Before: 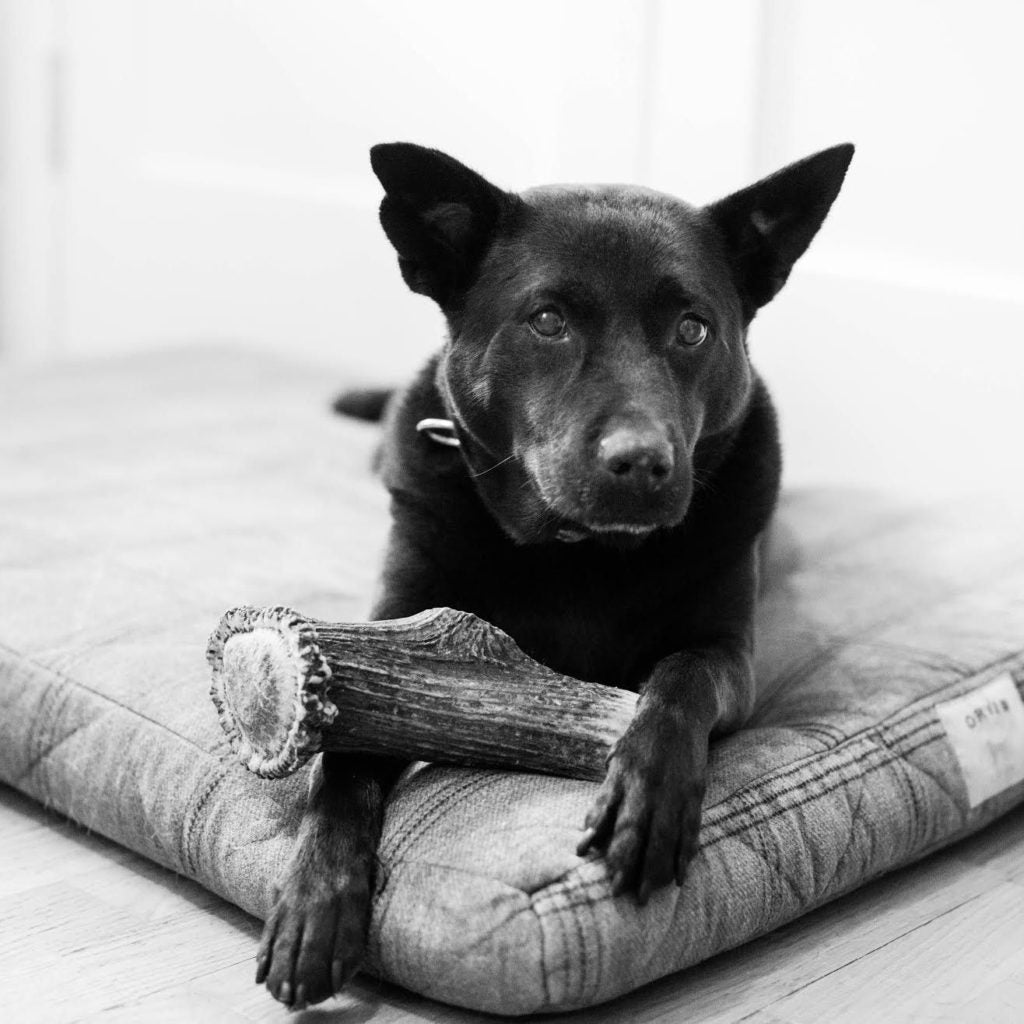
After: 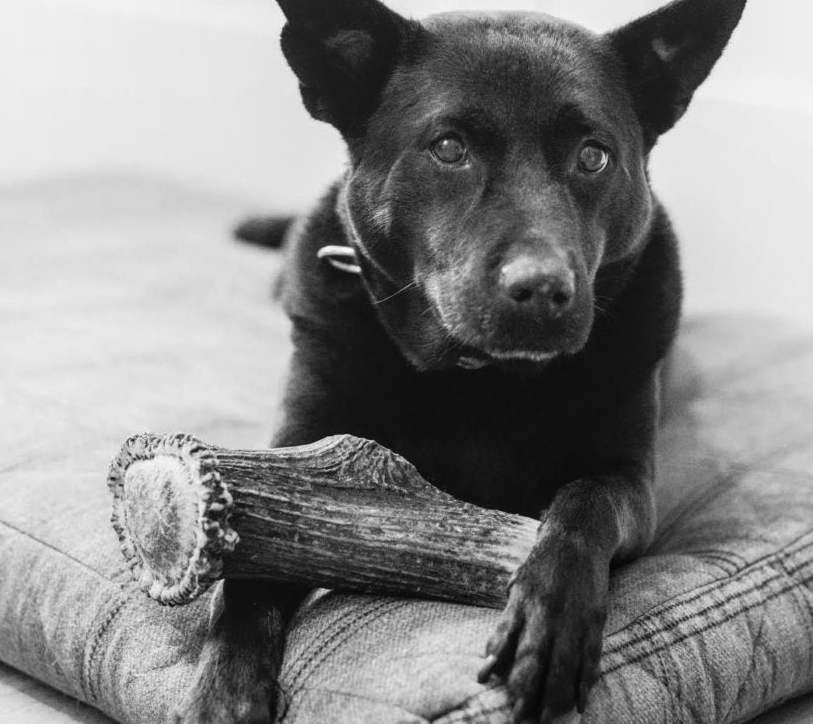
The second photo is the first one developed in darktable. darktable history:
crop: left 9.712%, top 16.928%, right 10.845%, bottom 12.332%
local contrast: detail 110%
